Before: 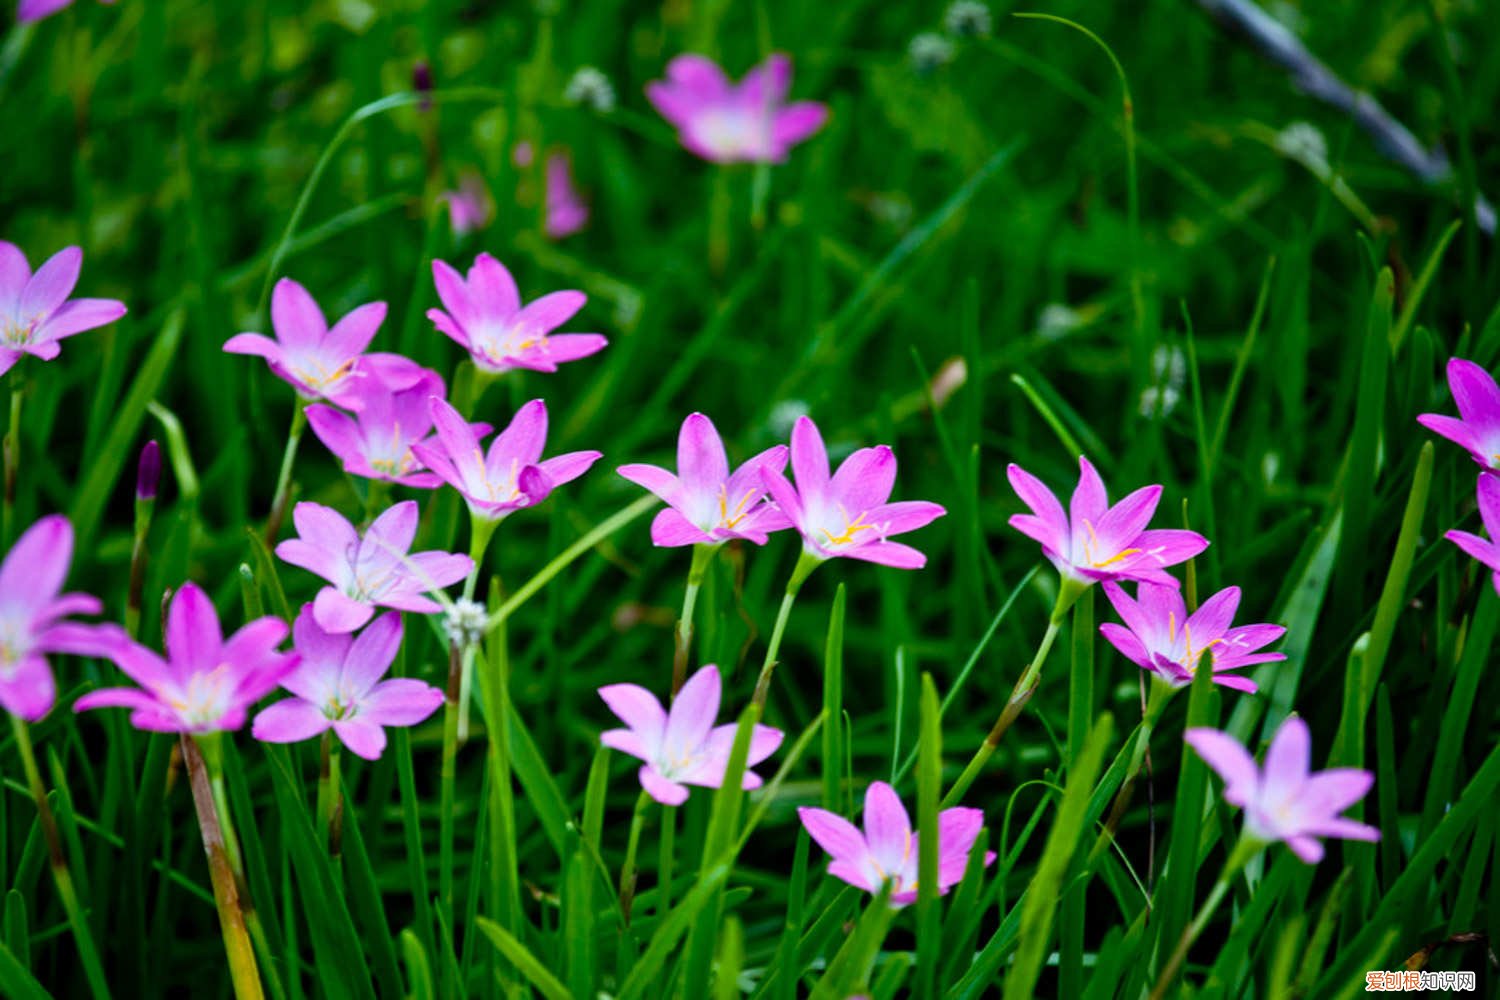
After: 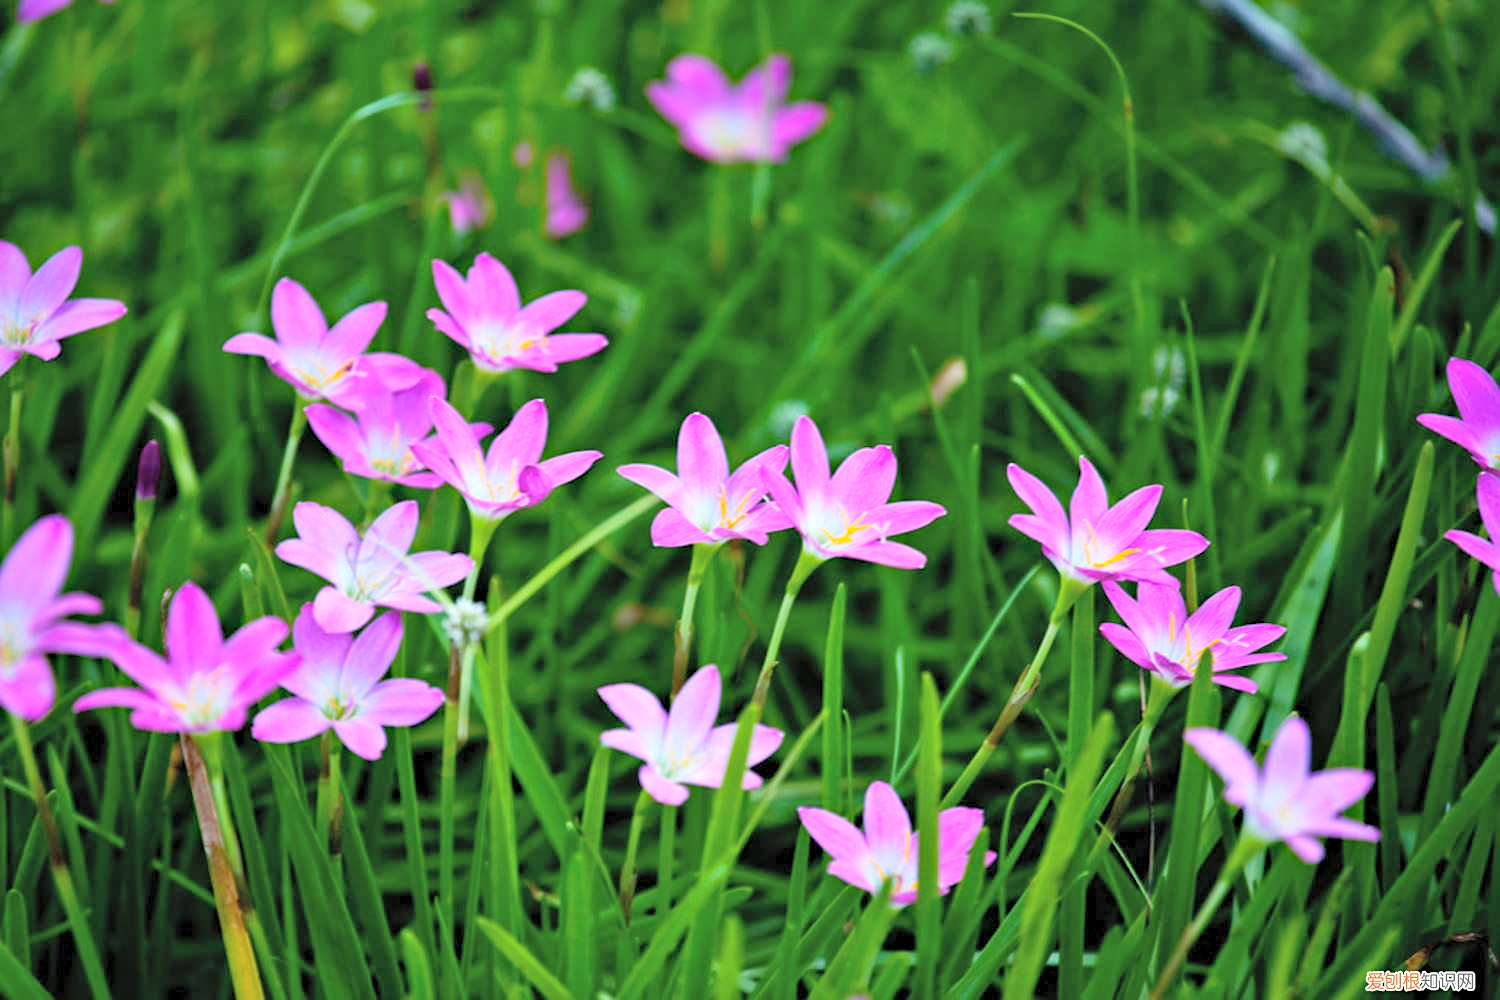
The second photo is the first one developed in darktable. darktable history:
sharpen: amount 0.217
contrast brightness saturation: brightness 0.279
haze removal: compatibility mode true, adaptive false
